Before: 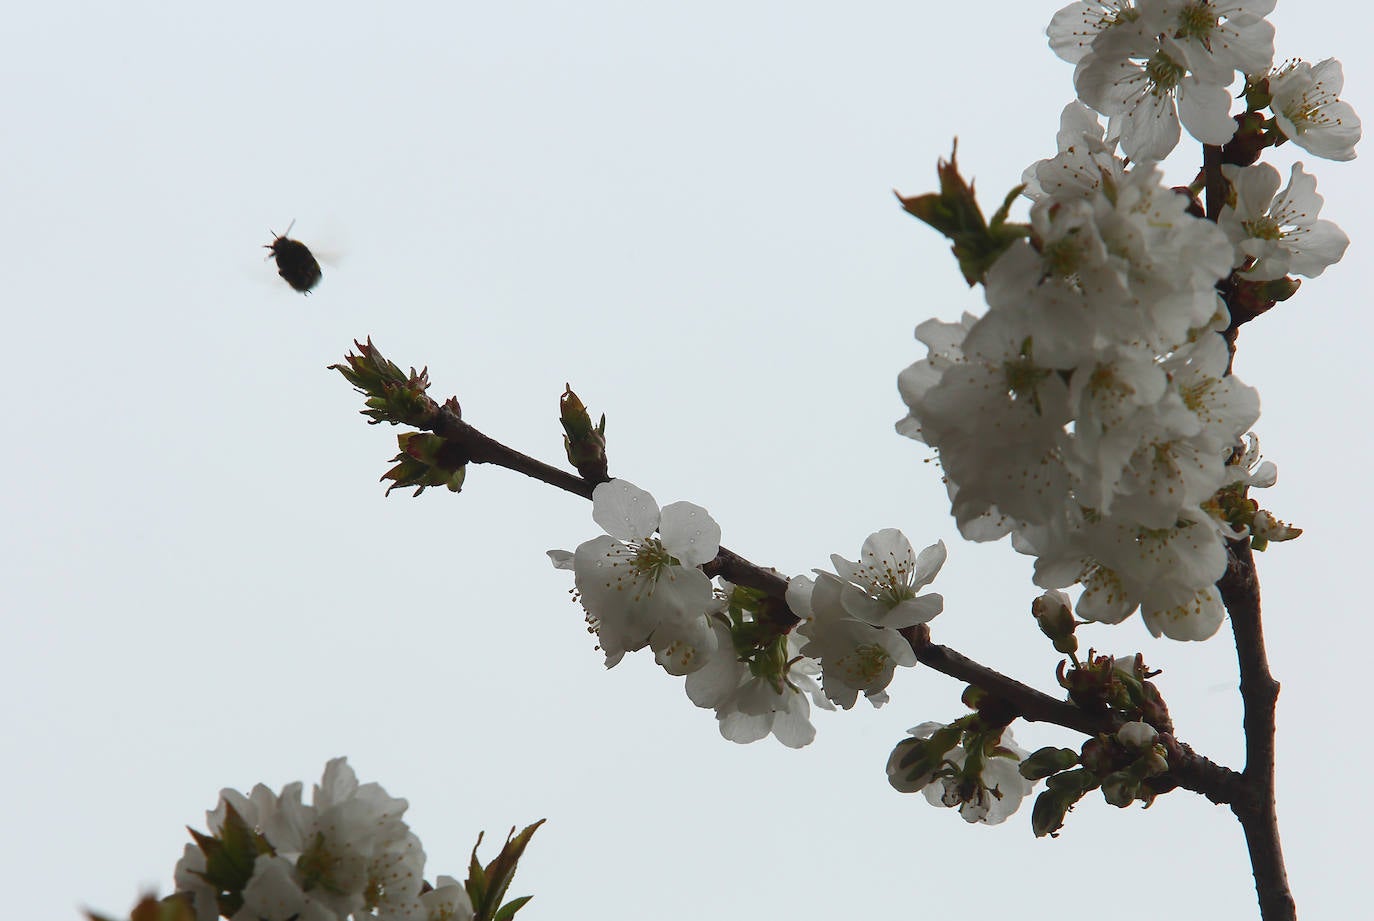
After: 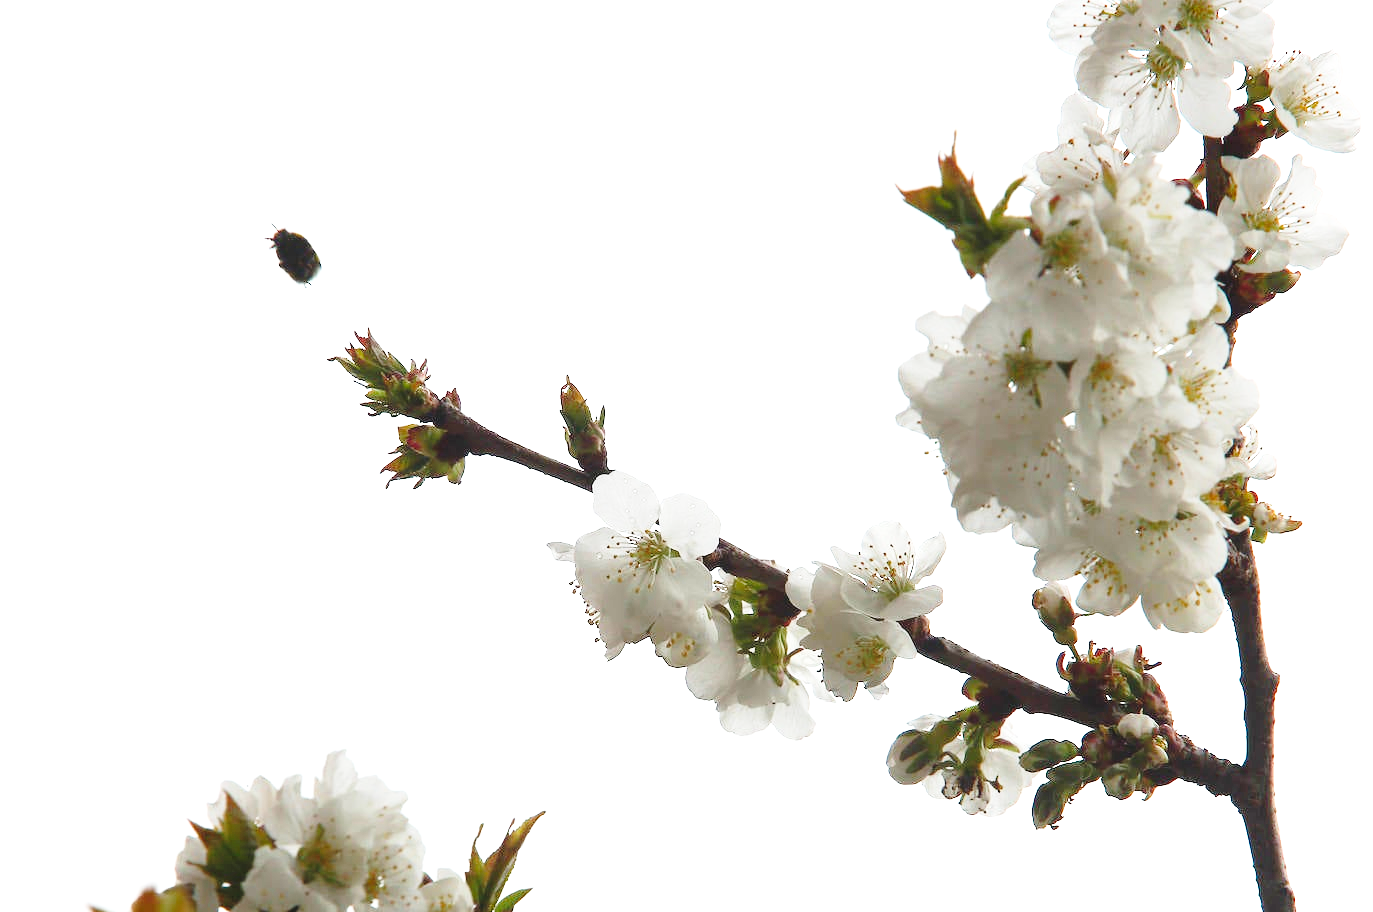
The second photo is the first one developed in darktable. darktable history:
base curve: curves: ch0 [(0, 0) (0.028, 0.03) (0.121, 0.232) (0.46, 0.748) (0.859, 0.968) (1, 1)], preserve colors none
crop: top 0.943%, right 0.03%
exposure: exposure 1.151 EV, compensate exposure bias true, compensate highlight preservation false
